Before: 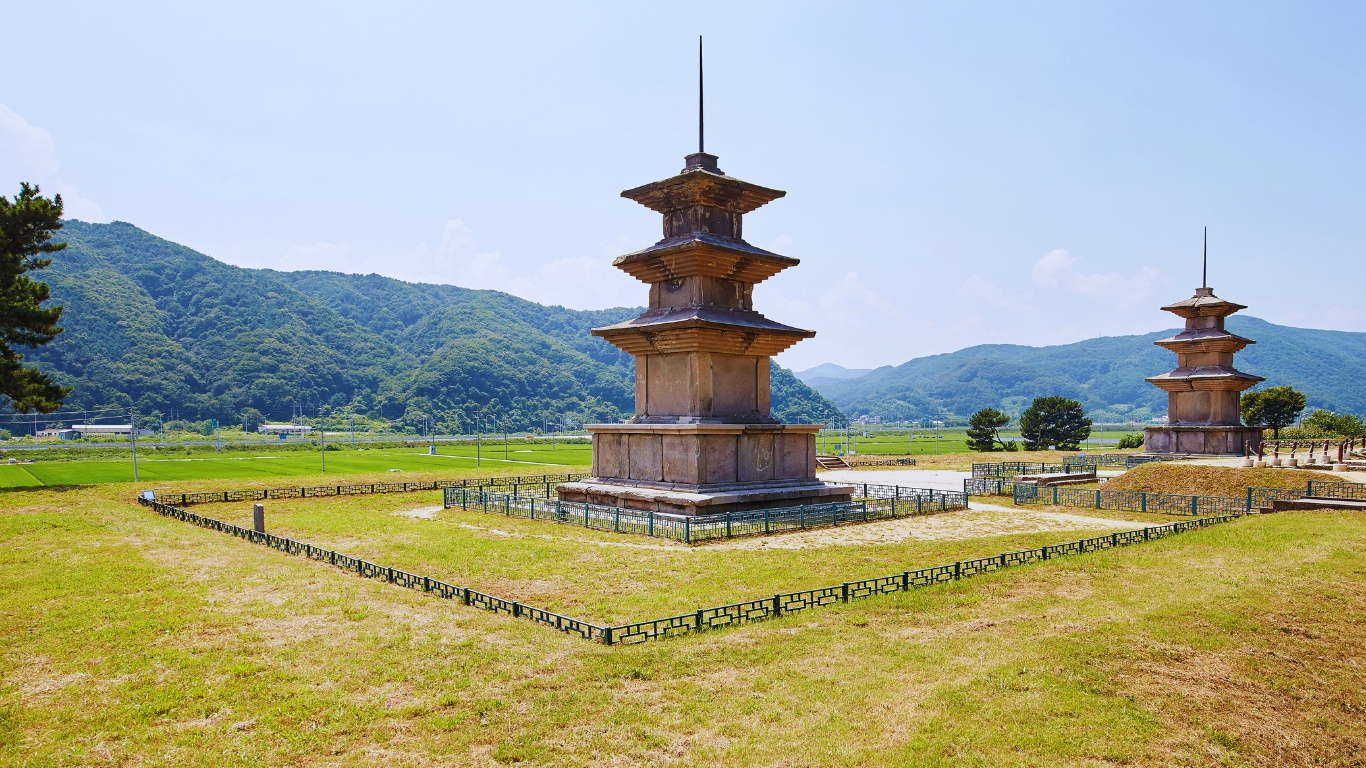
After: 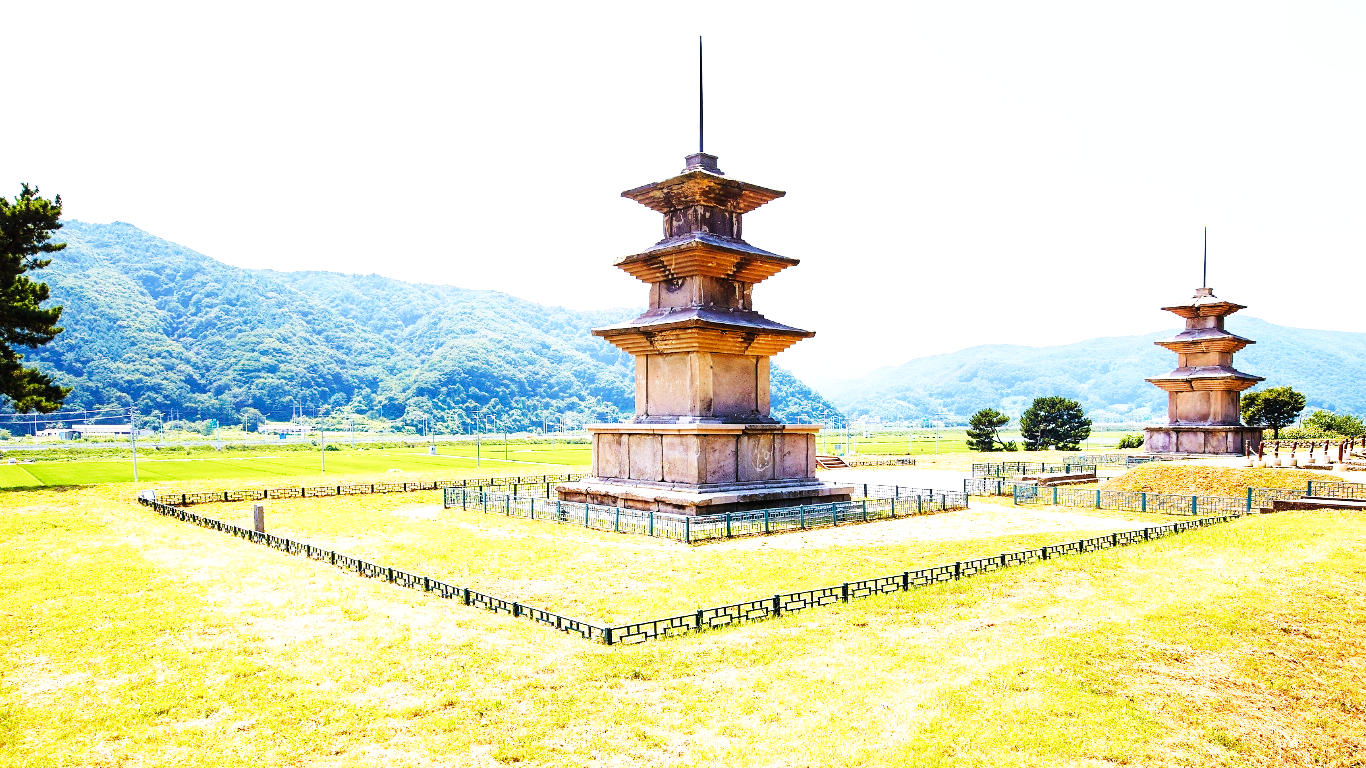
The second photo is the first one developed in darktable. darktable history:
base curve: curves: ch0 [(0, 0.003) (0.001, 0.002) (0.006, 0.004) (0.02, 0.022) (0.048, 0.086) (0.094, 0.234) (0.162, 0.431) (0.258, 0.629) (0.385, 0.8) (0.548, 0.918) (0.751, 0.988) (1, 1)], preserve colors none
tone equalizer: -8 EV -0.723 EV, -7 EV -0.712 EV, -6 EV -0.575 EV, -5 EV -0.415 EV, -3 EV 0.374 EV, -2 EV 0.6 EV, -1 EV 0.688 EV, +0 EV 0.739 EV
